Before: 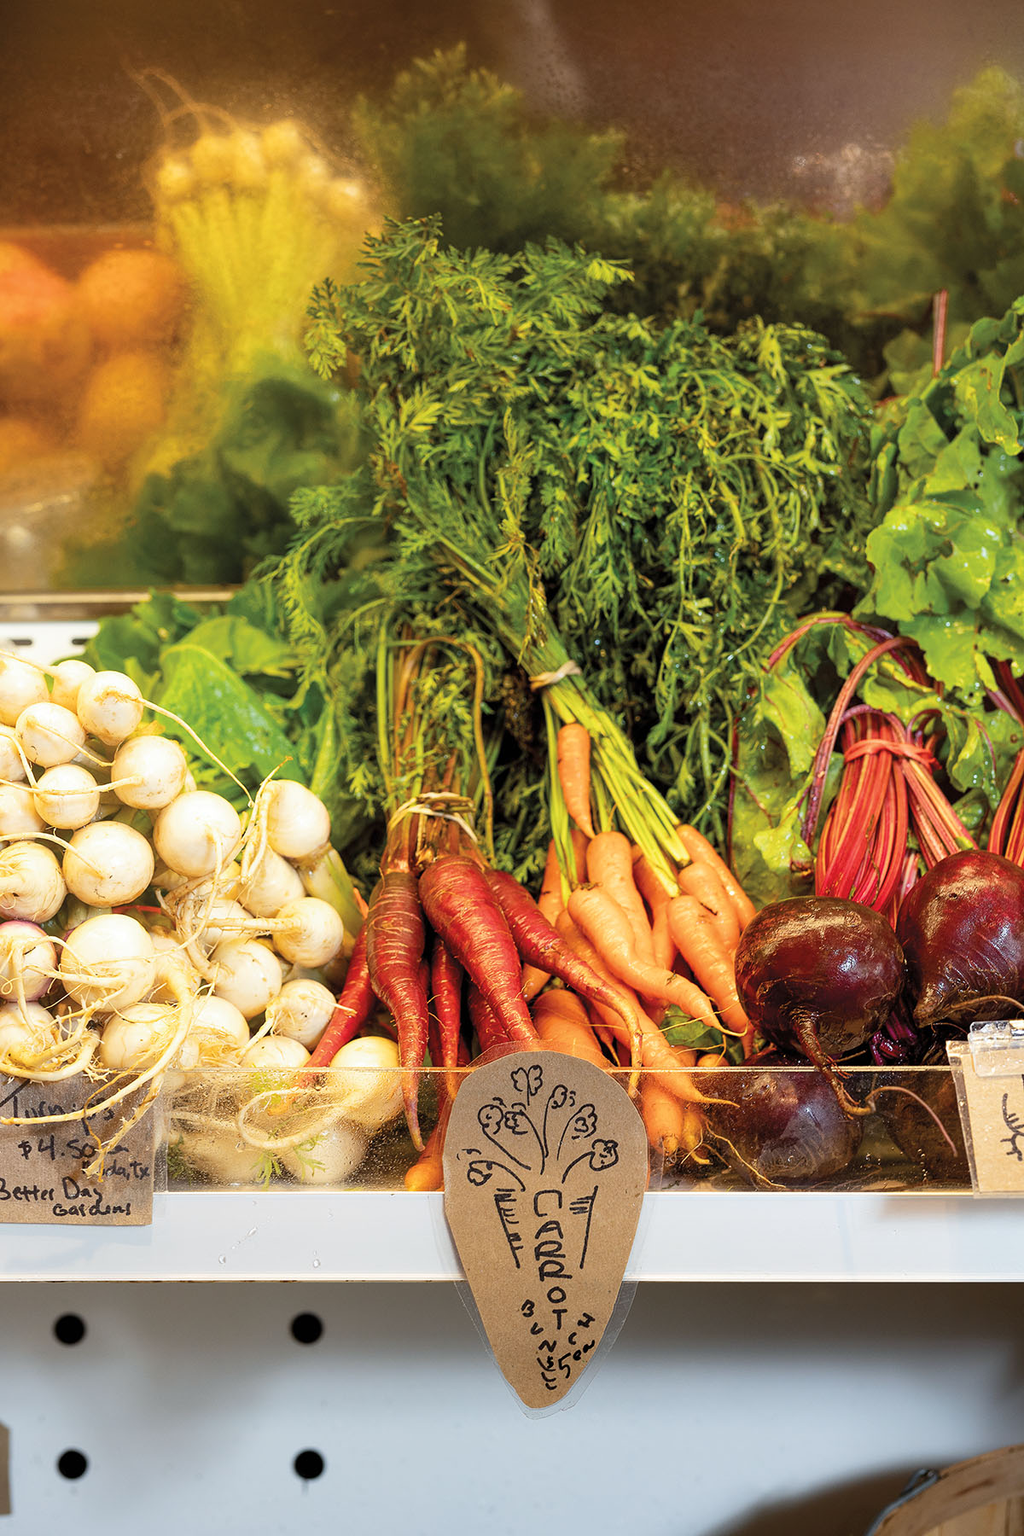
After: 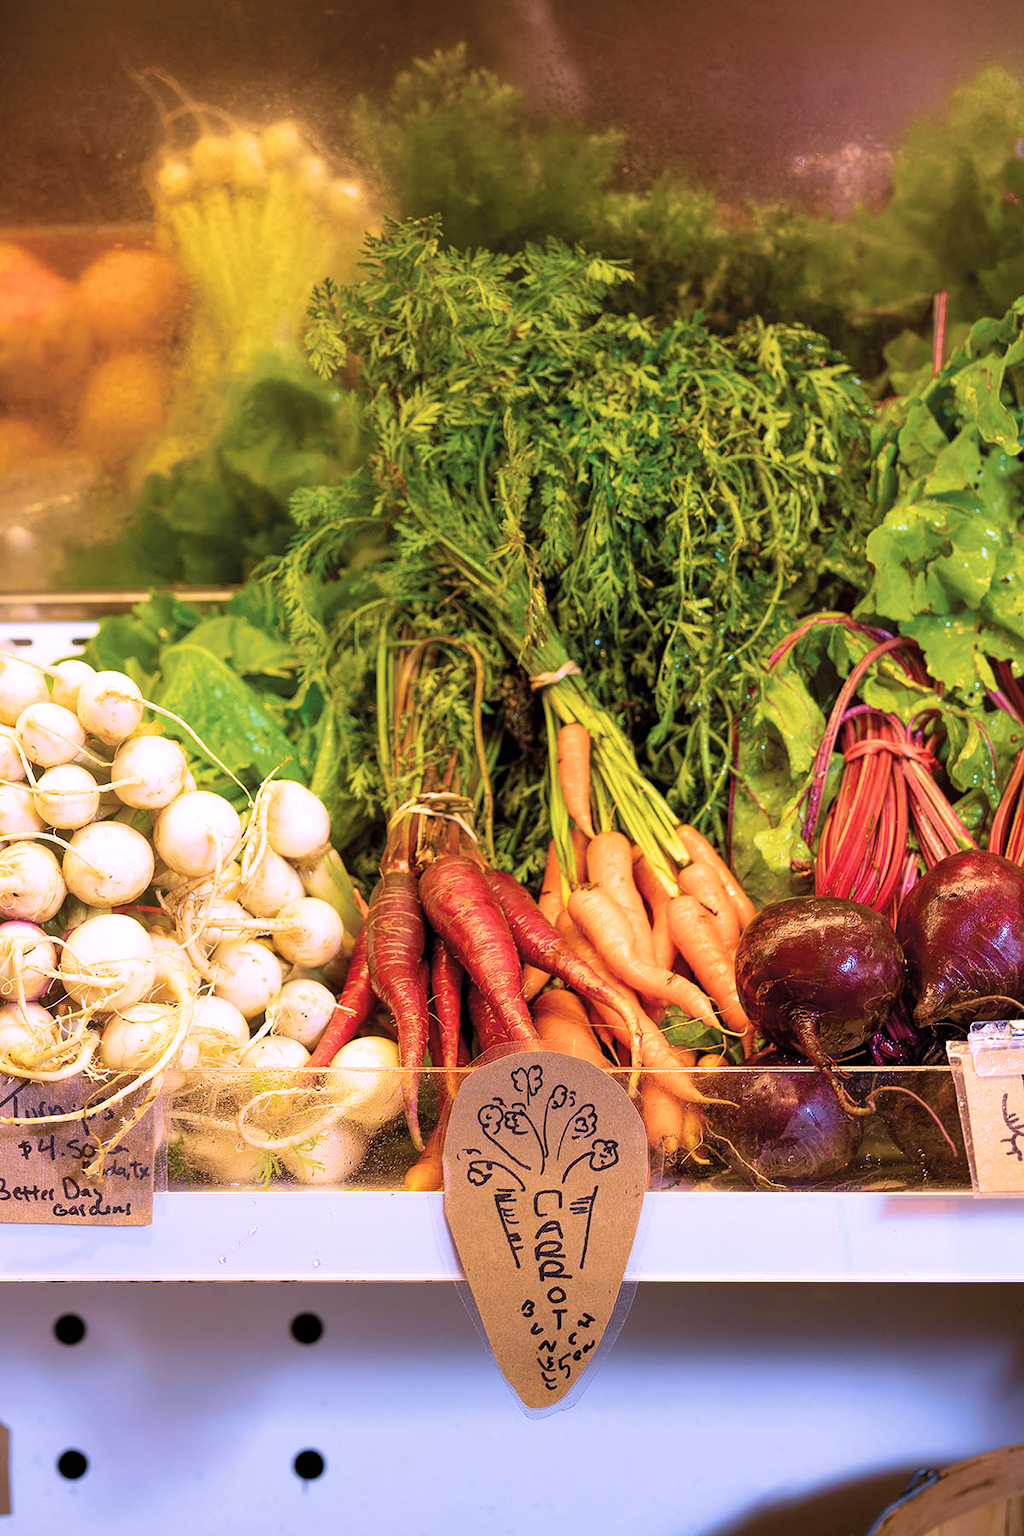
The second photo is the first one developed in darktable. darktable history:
velvia: strength 74%
white balance: red 1.042, blue 1.17
